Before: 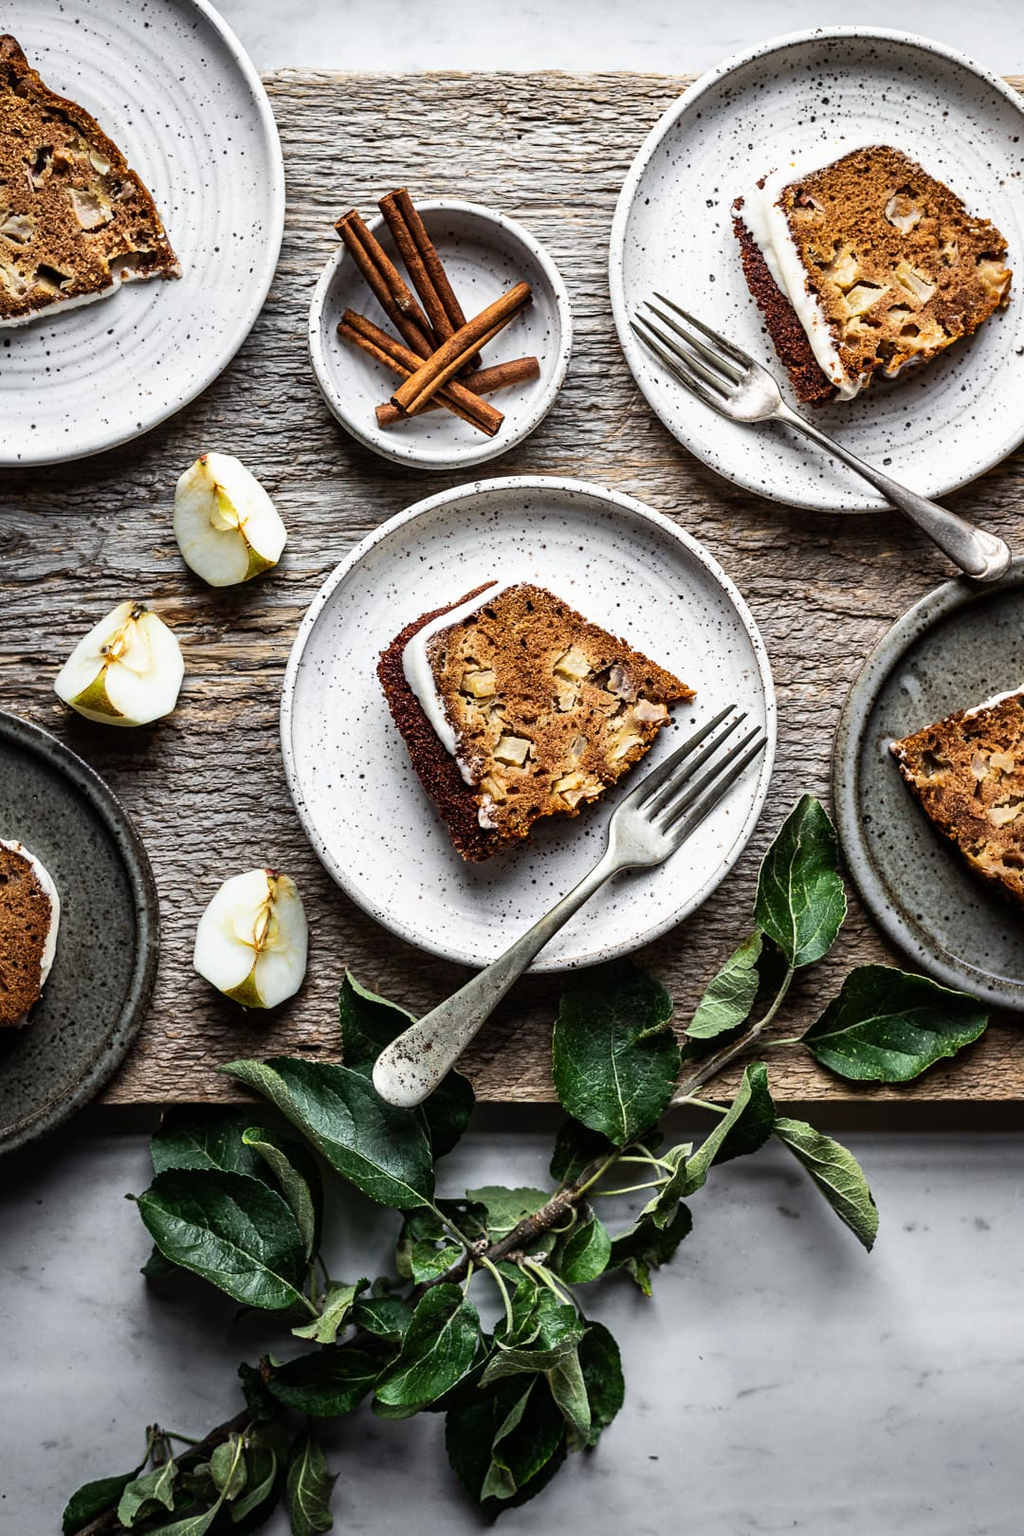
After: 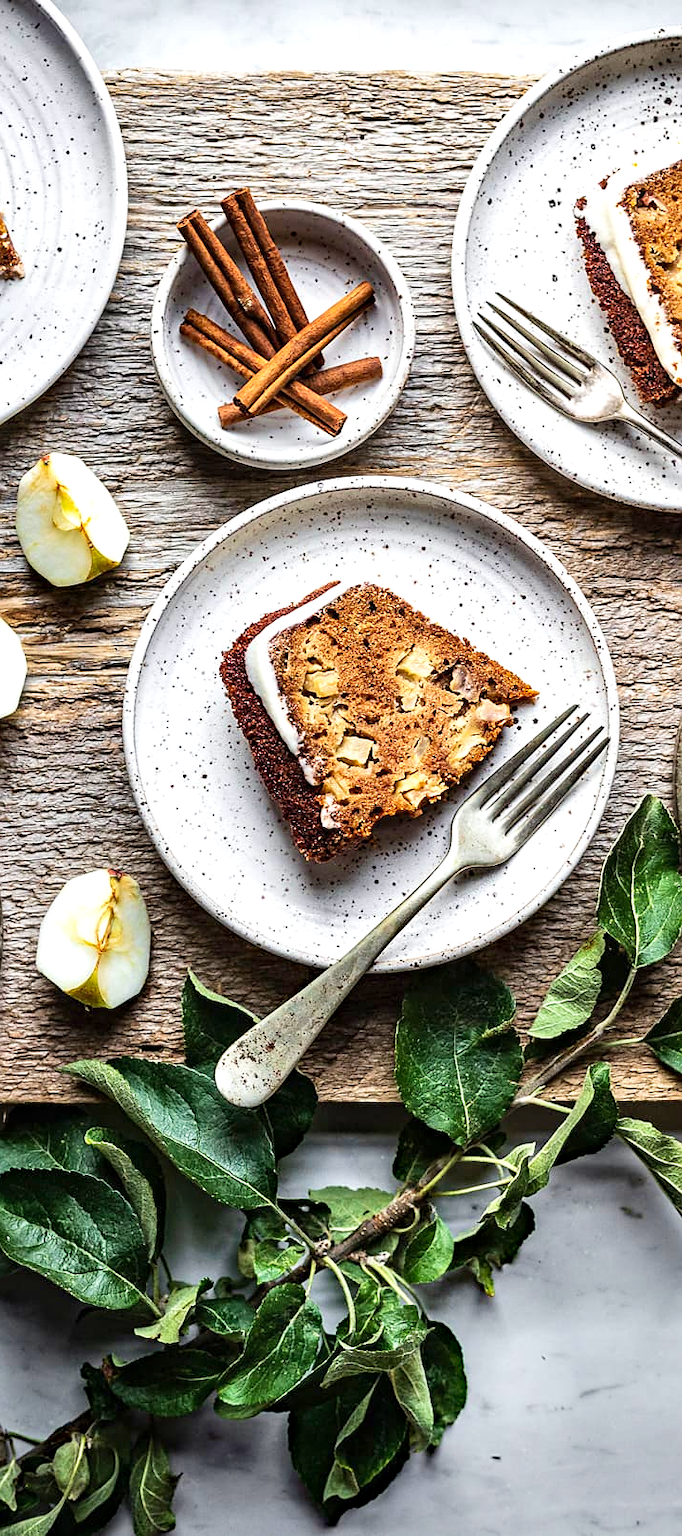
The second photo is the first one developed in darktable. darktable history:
shadows and highlights: shadows 29.48, highlights -30.37, low approximation 0.01, soften with gaussian
crop and rotate: left 15.4%, right 17.903%
velvia: on, module defaults
haze removal: compatibility mode true, adaptive false
tone equalizer: -8 EV 0.964 EV, -7 EV 0.991 EV, -6 EV 0.995 EV, -5 EV 0.993 EV, -4 EV 1.02 EV, -3 EV 0.734 EV, -2 EV 0.529 EV, -1 EV 0.24 EV, edges refinement/feathering 500, mask exposure compensation -1.57 EV, preserve details no
sharpen: radius 1.031
